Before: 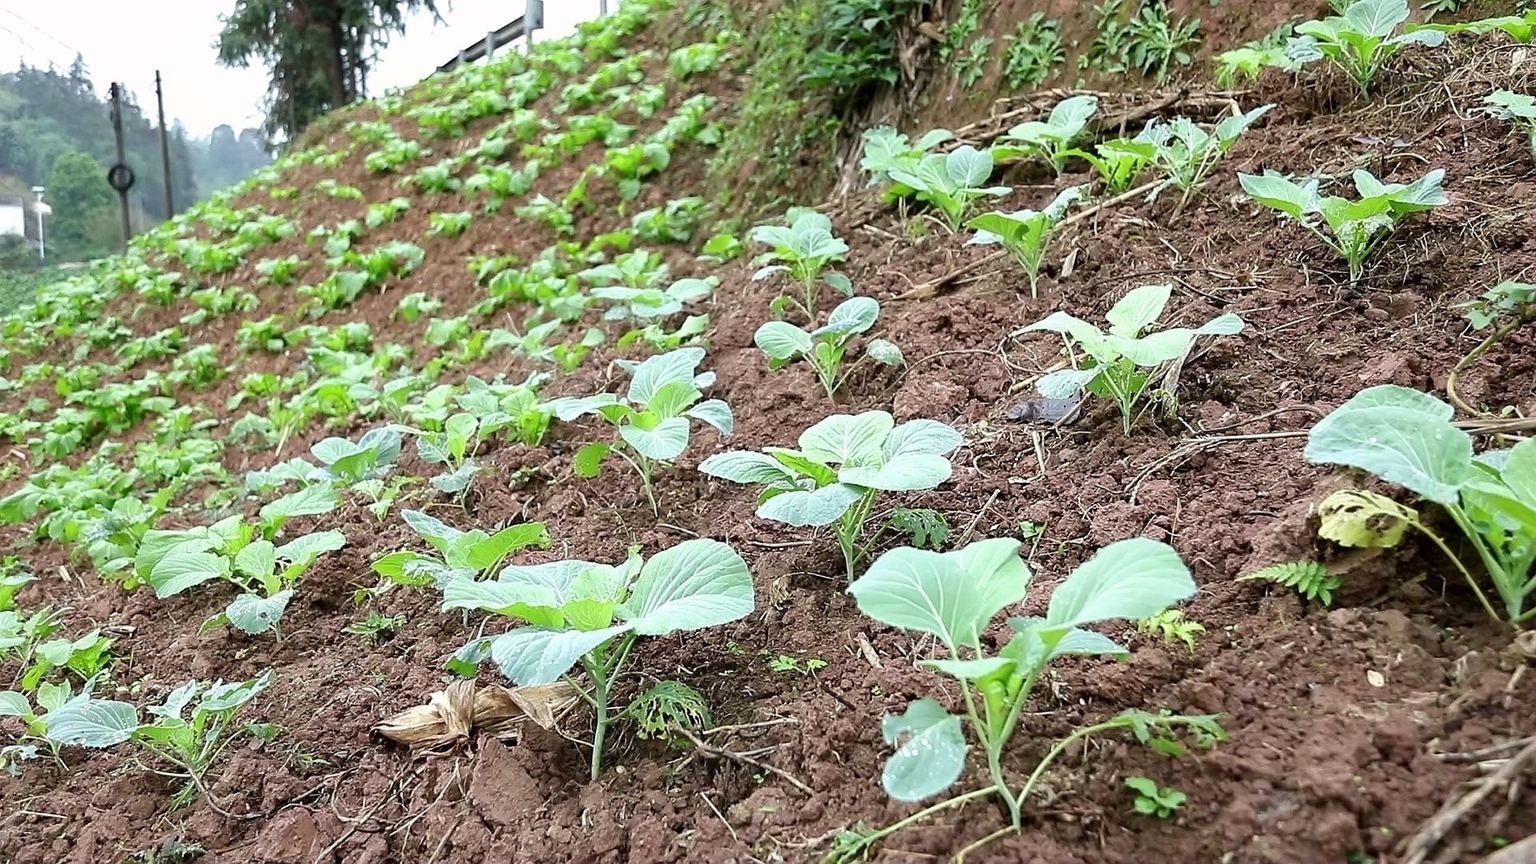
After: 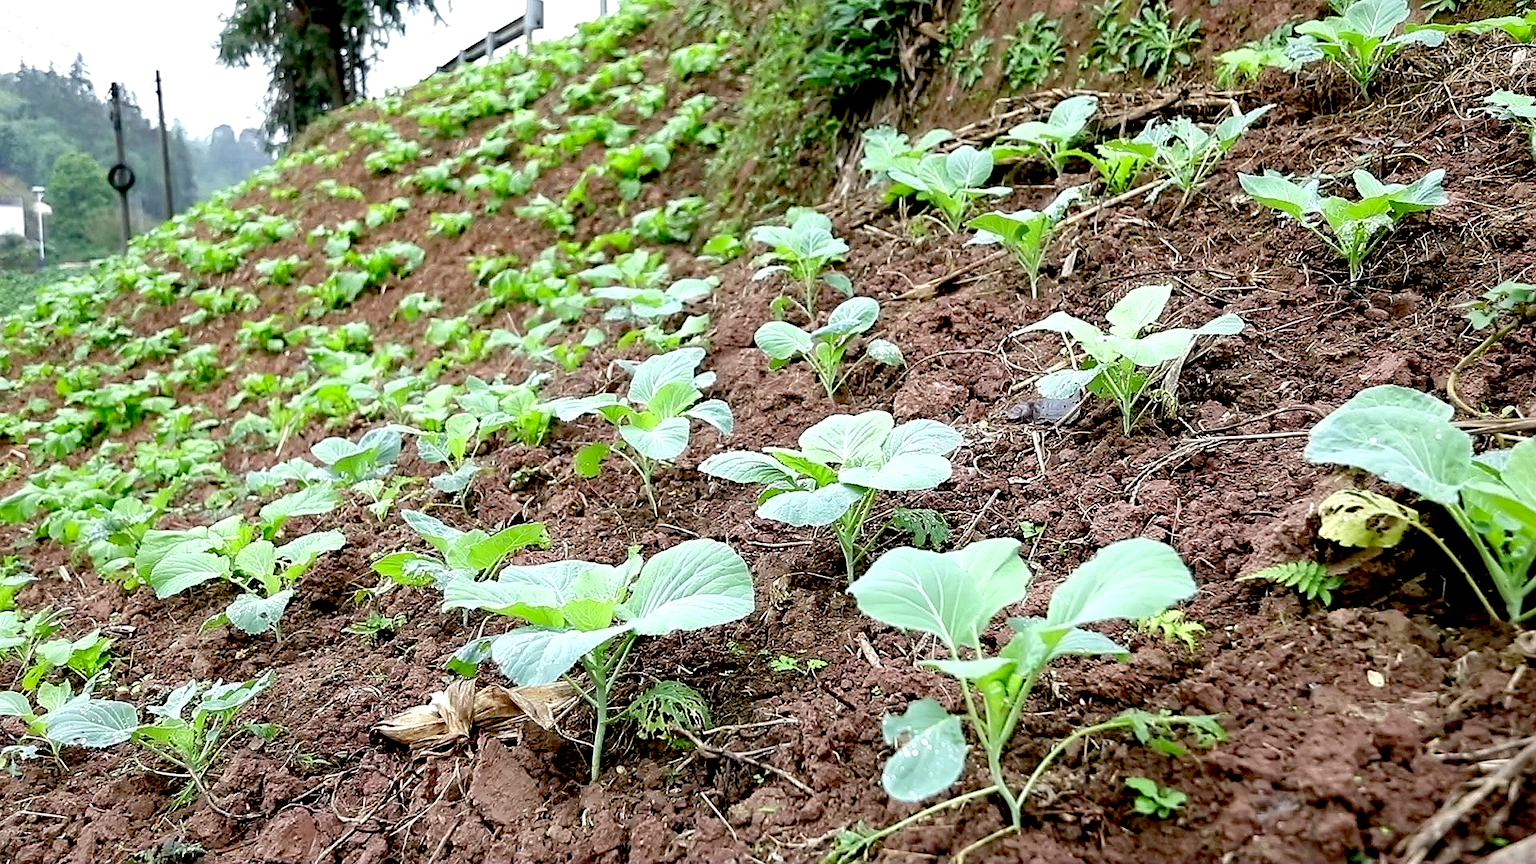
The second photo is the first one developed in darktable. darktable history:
exposure: black level correction 0.027, exposure 0.182 EV, compensate highlight preservation false
